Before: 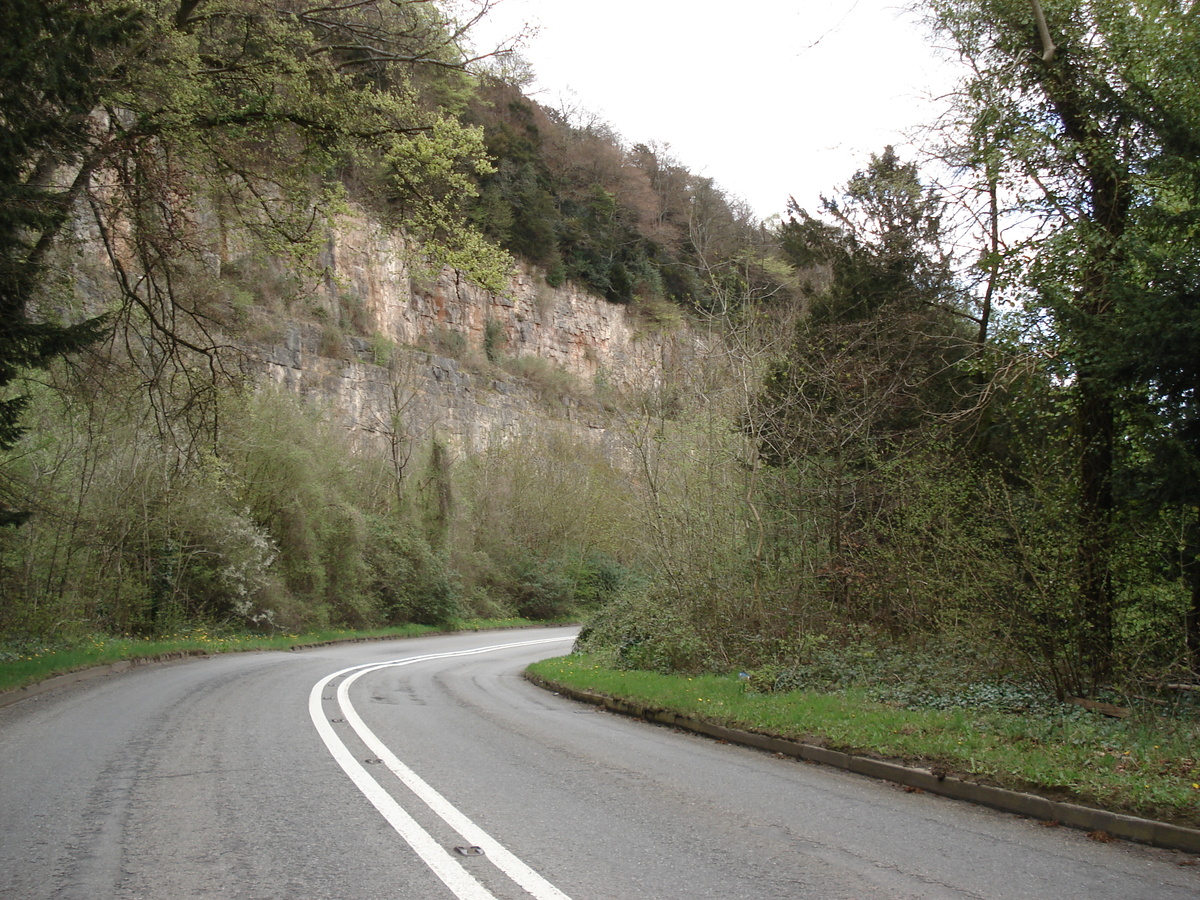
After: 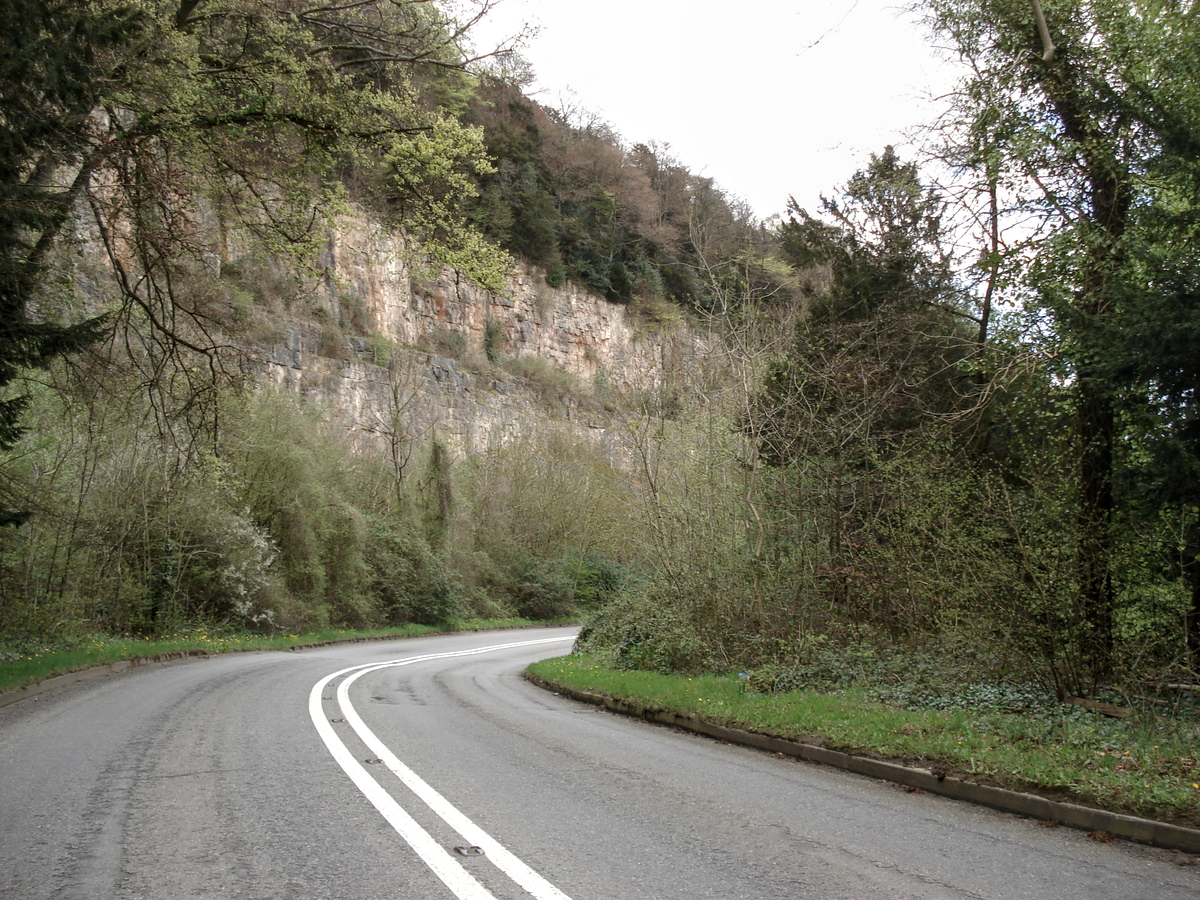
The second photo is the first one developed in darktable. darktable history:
contrast brightness saturation: saturation -0.046
local contrast: on, module defaults
